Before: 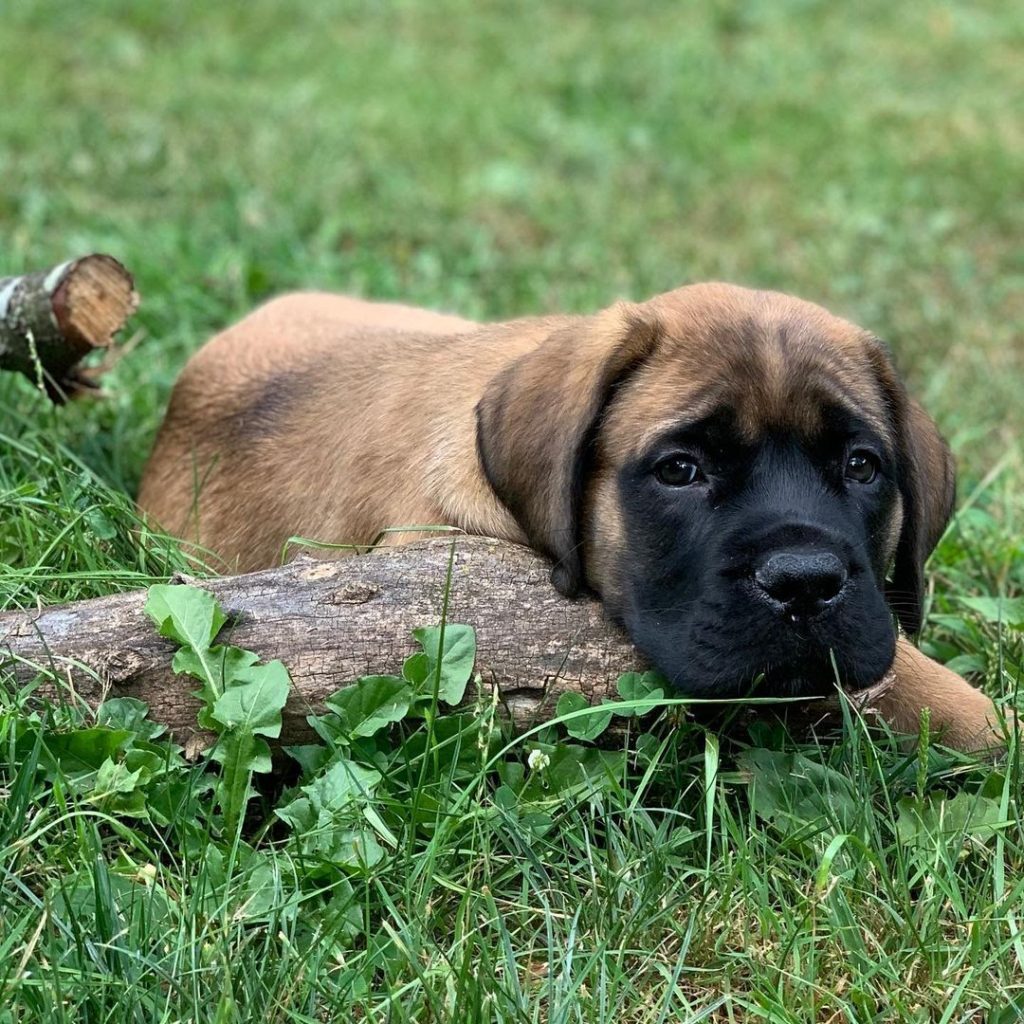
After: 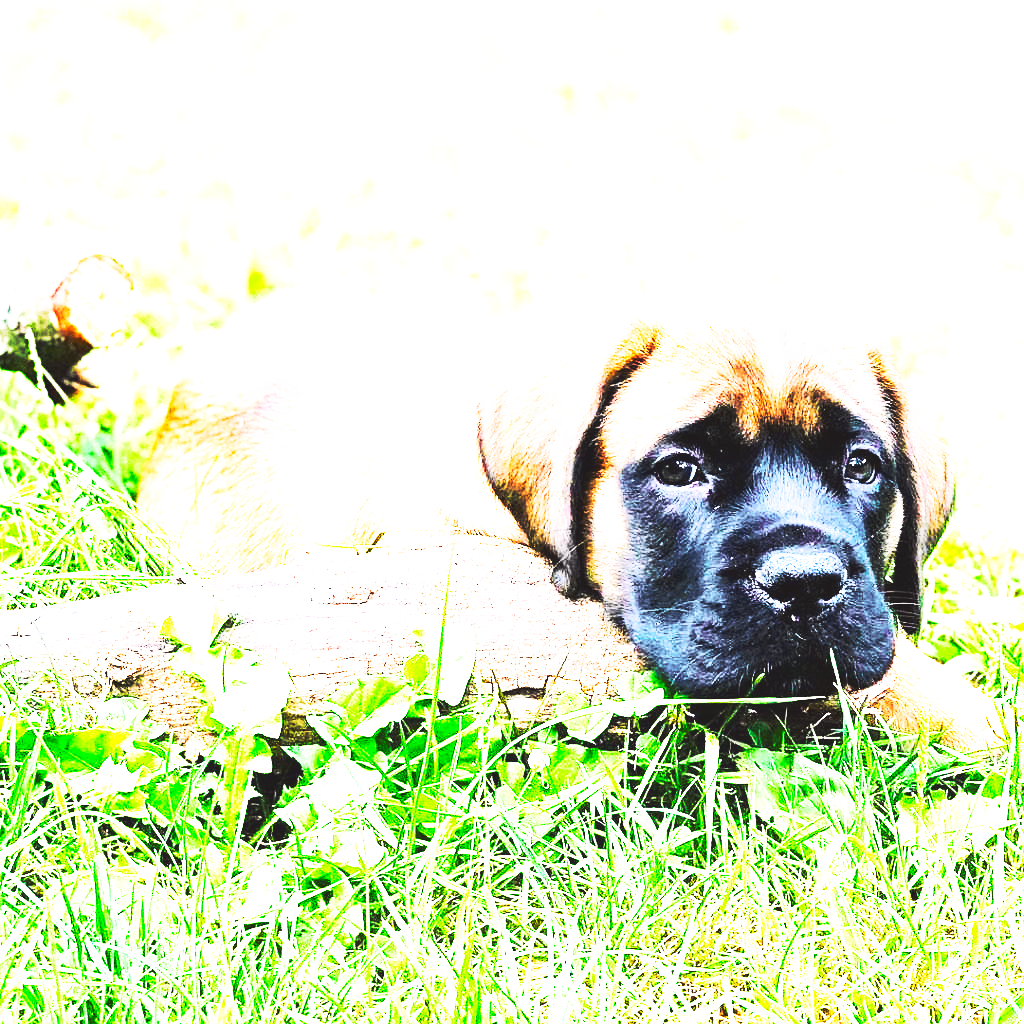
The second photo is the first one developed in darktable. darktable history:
tone curve: curves: ch0 [(0, 0.023) (0.103, 0.087) (0.295, 0.297) (0.445, 0.531) (0.553, 0.665) (0.735, 0.843) (0.994, 1)]; ch1 [(0, 0) (0.414, 0.395) (0.447, 0.447) (0.485, 0.495) (0.512, 0.523) (0.542, 0.581) (0.581, 0.632) (0.646, 0.715) (1, 1)]; ch2 [(0, 0) (0.369, 0.388) (0.449, 0.431) (0.478, 0.471) (0.516, 0.517) (0.579, 0.624) (0.674, 0.775) (1, 1)], color space Lab, independent channels, preserve colors none
base curve: curves: ch0 [(0, 0.015) (0.085, 0.116) (0.134, 0.298) (0.19, 0.545) (0.296, 0.764) (0.599, 0.982) (1, 1)], preserve colors none
tone equalizer: -8 EV -0.439 EV, -7 EV -0.423 EV, -6 EV -0.34 EV, -5 EV -0.217 EV, -3 EV 0.257 EV, -2 EV 0.31 EV, -1 EV 0.394 EV, +0 EV 0.446 EV
sharpen: radius 0.994, threshold 0.915
exposure: black level correction 0.001, exposure 1.812 EV, compensate highlight preservation false
